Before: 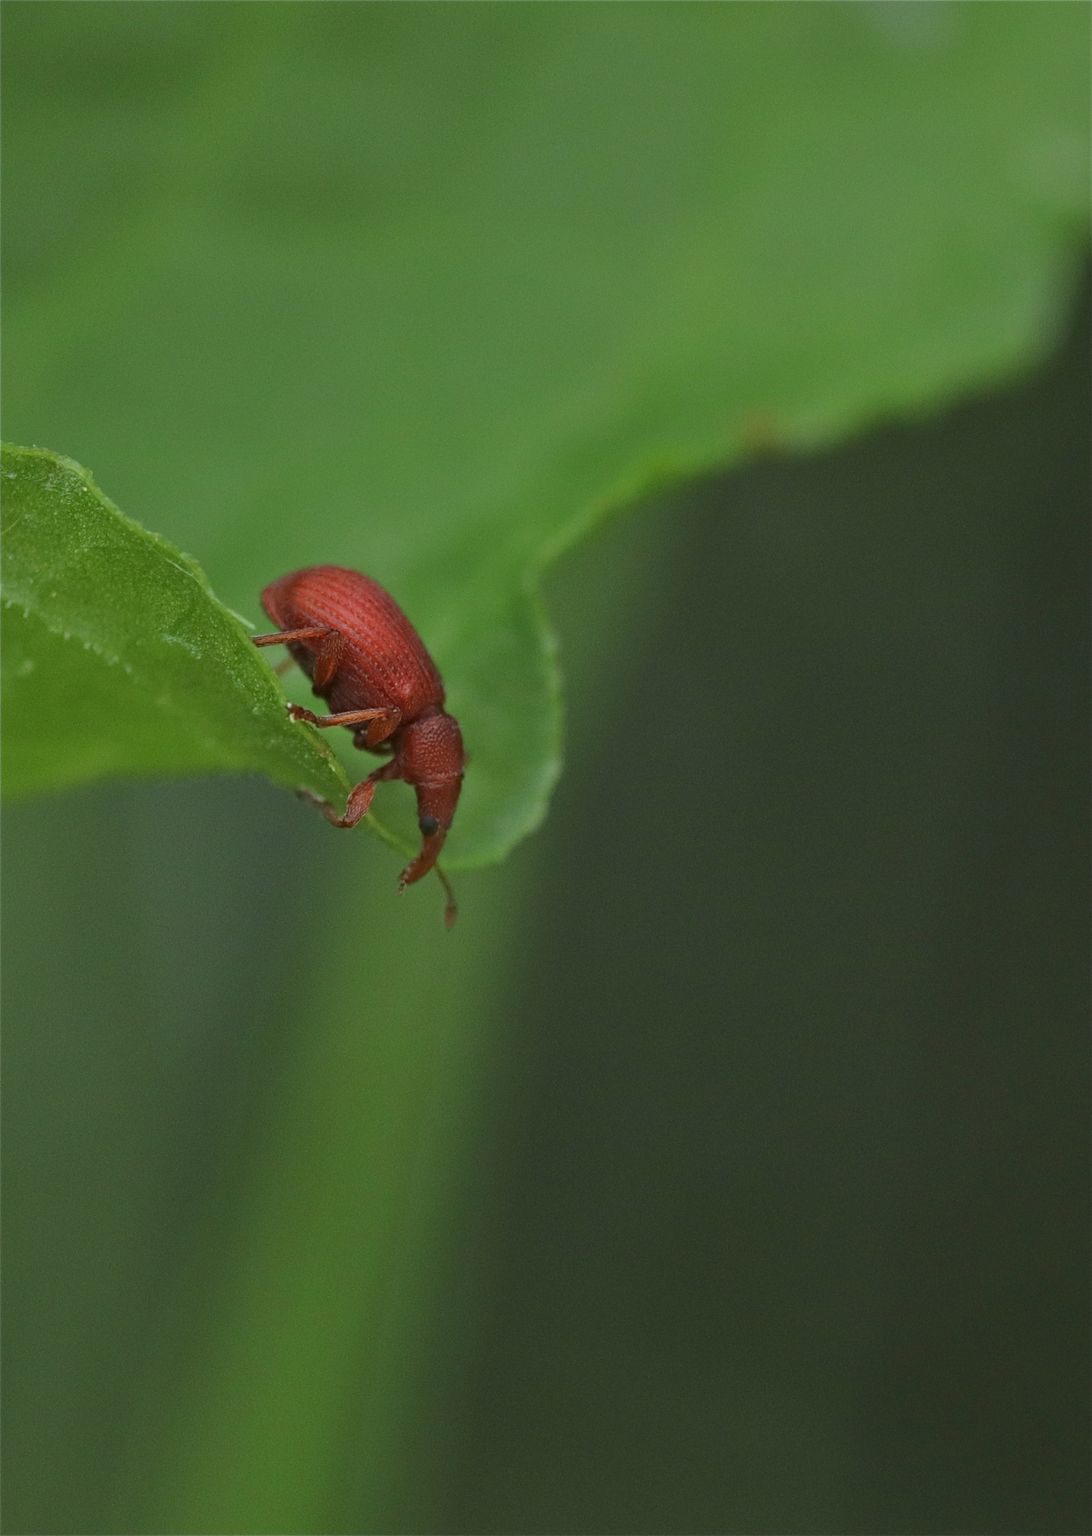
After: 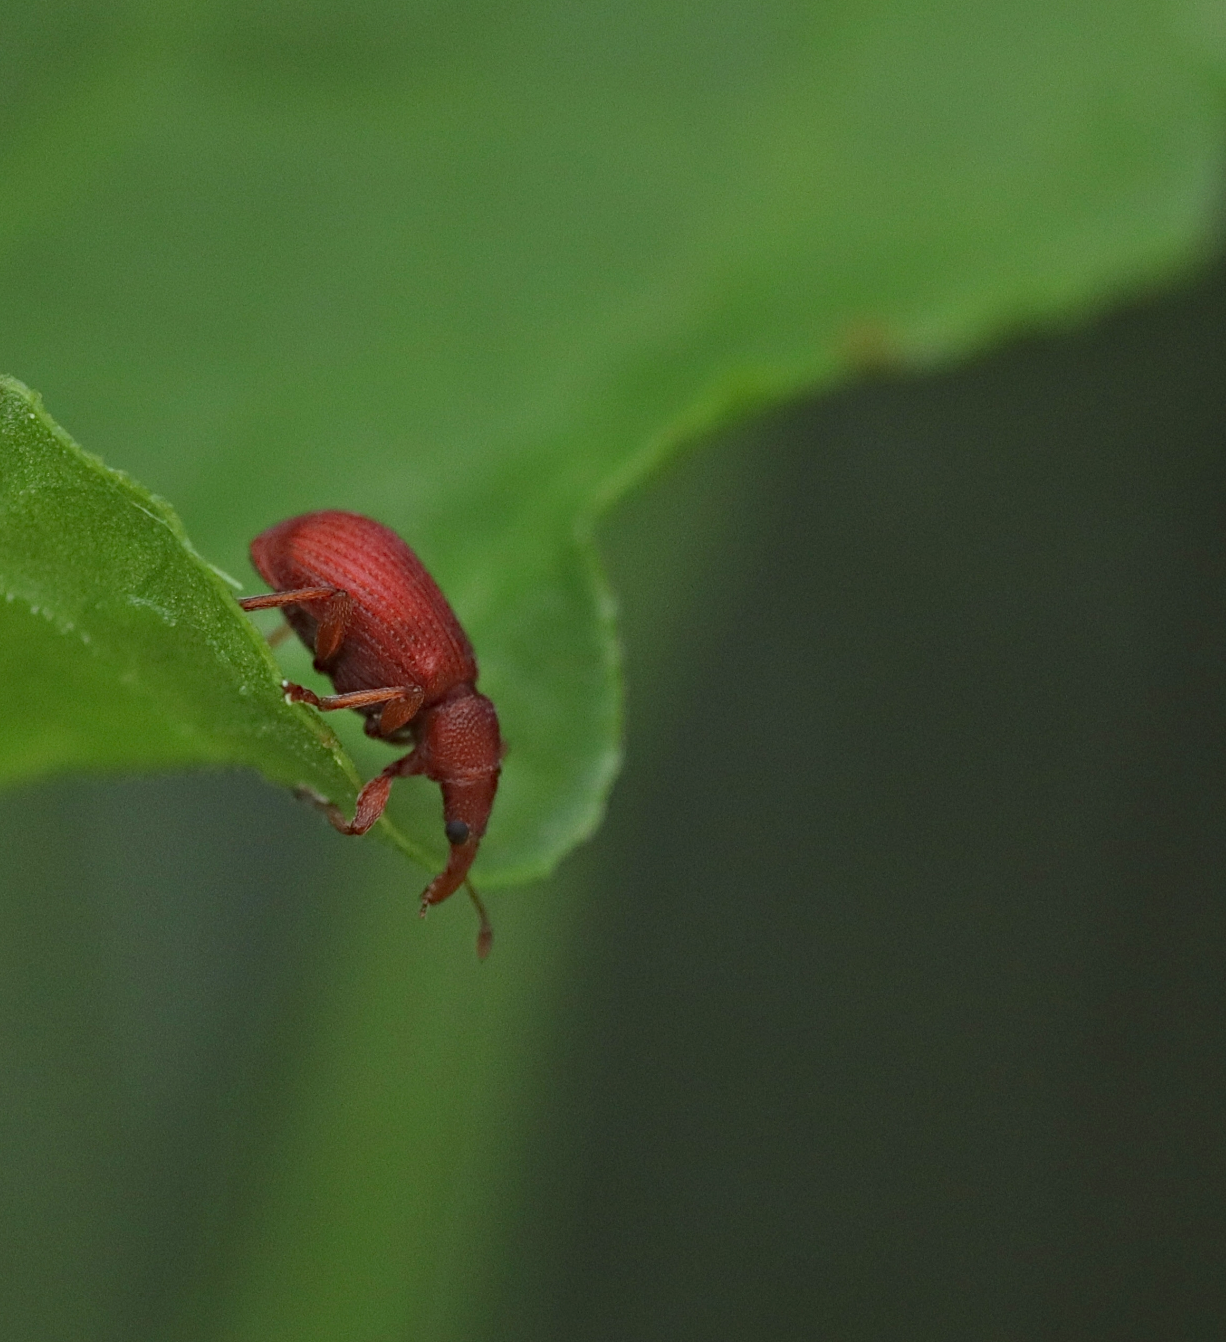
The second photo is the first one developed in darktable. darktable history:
base curve: curves: ch0 [(0, 0) (0.472, 0.455) (1, 1)]
haze removal: compatibility mode true, adaptive false
crop: left 5.469%, top 9.99%, right 3.774%, bottom 19.345%
